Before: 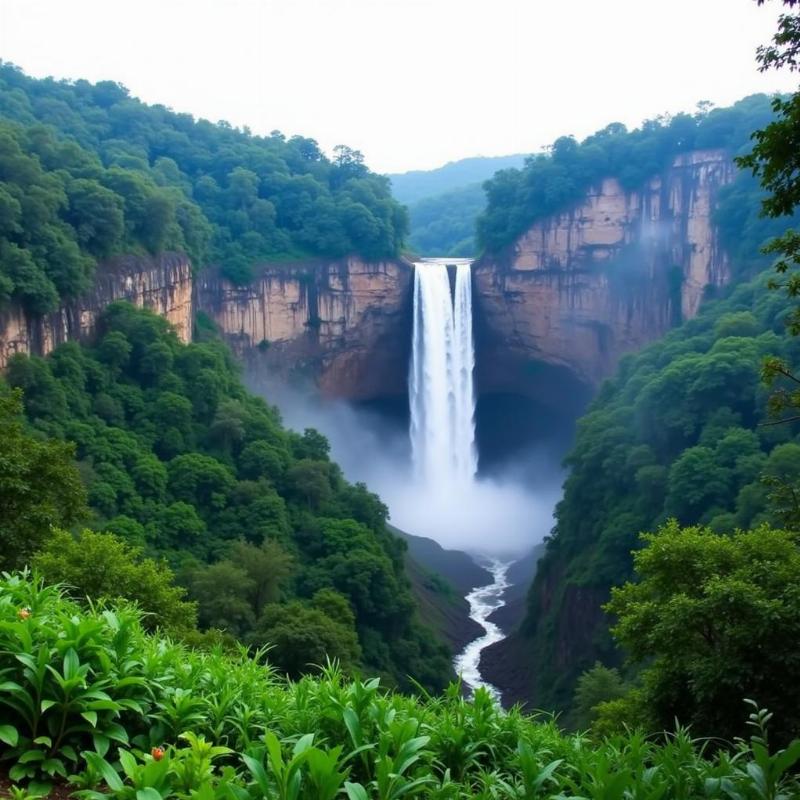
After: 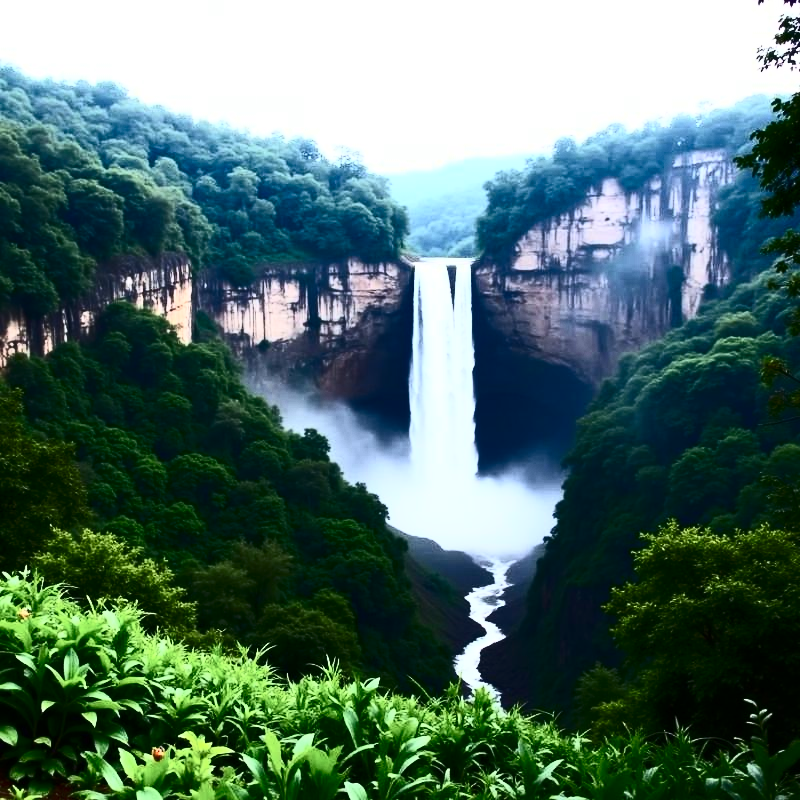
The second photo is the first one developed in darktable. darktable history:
contrast brightness saturation: contrast 0.915, brightness 0.204
exposure: compensate highlight preservation false
